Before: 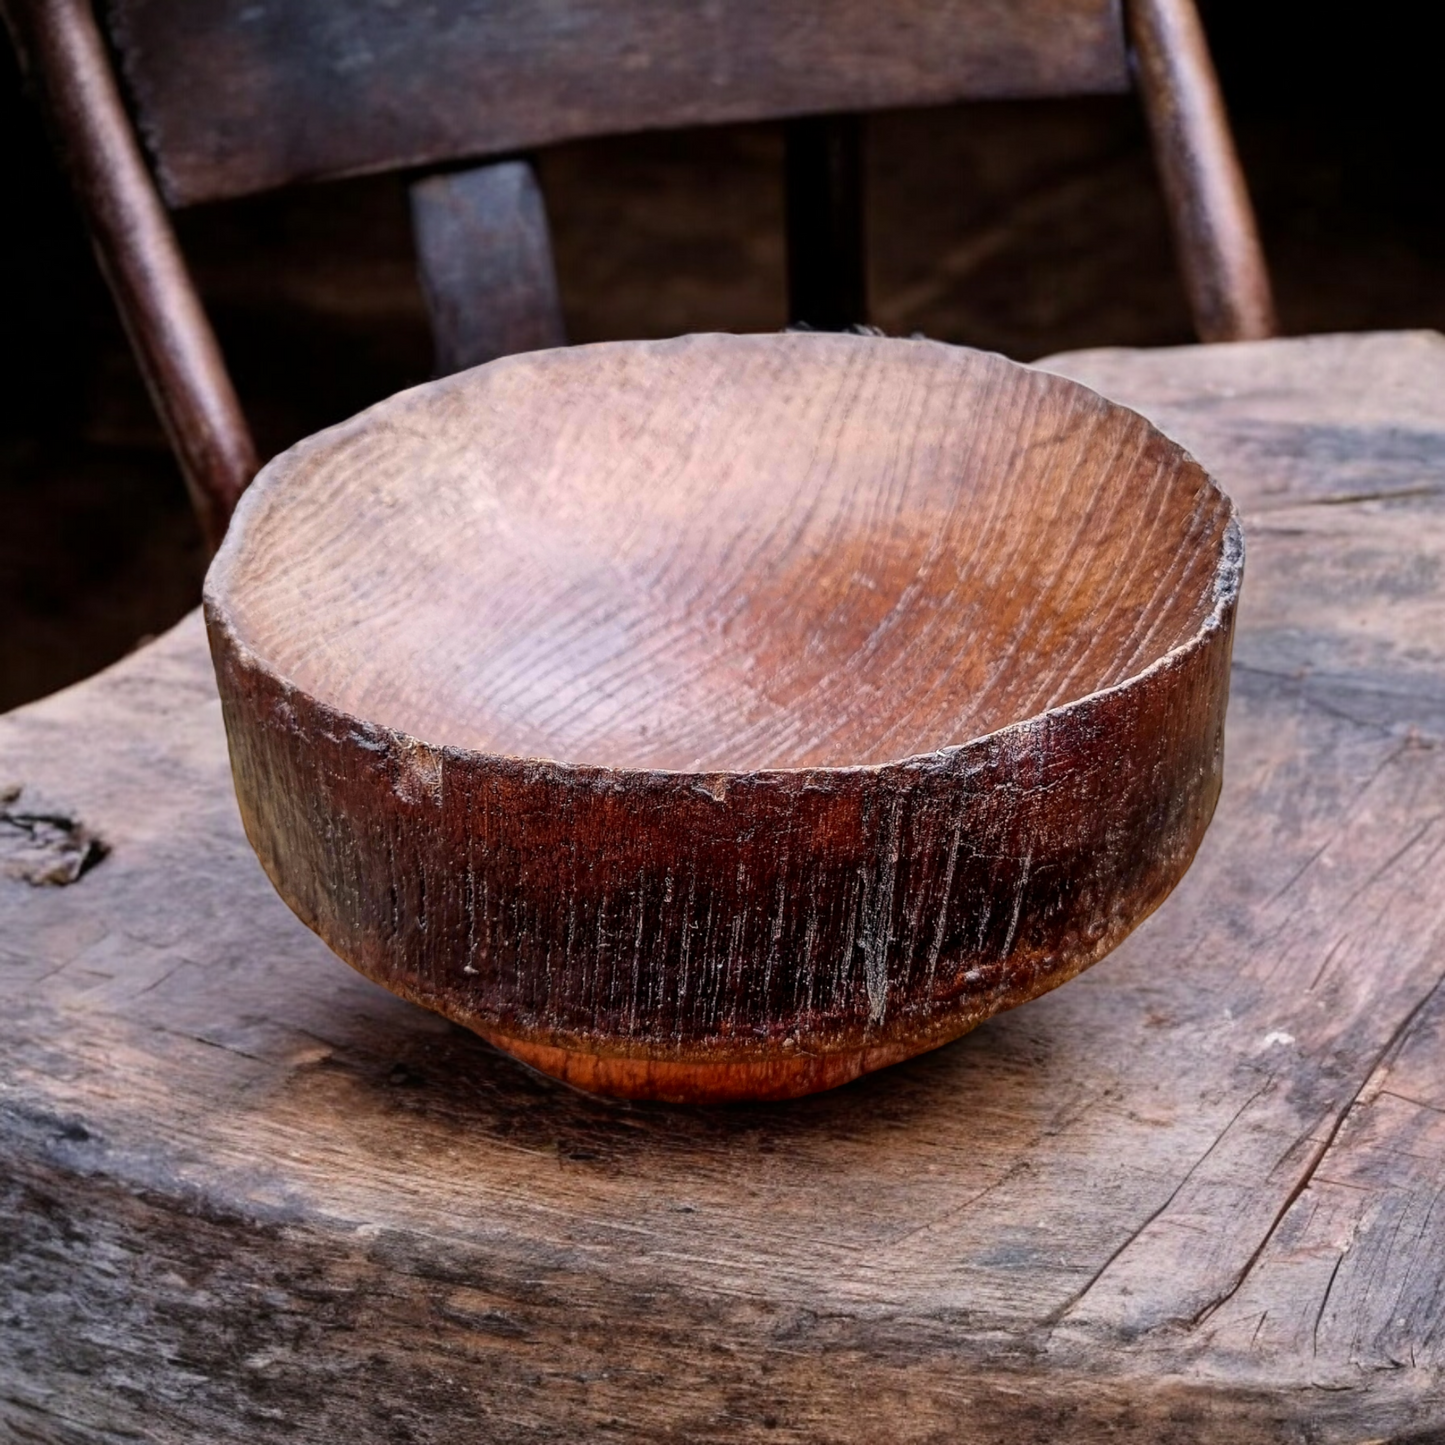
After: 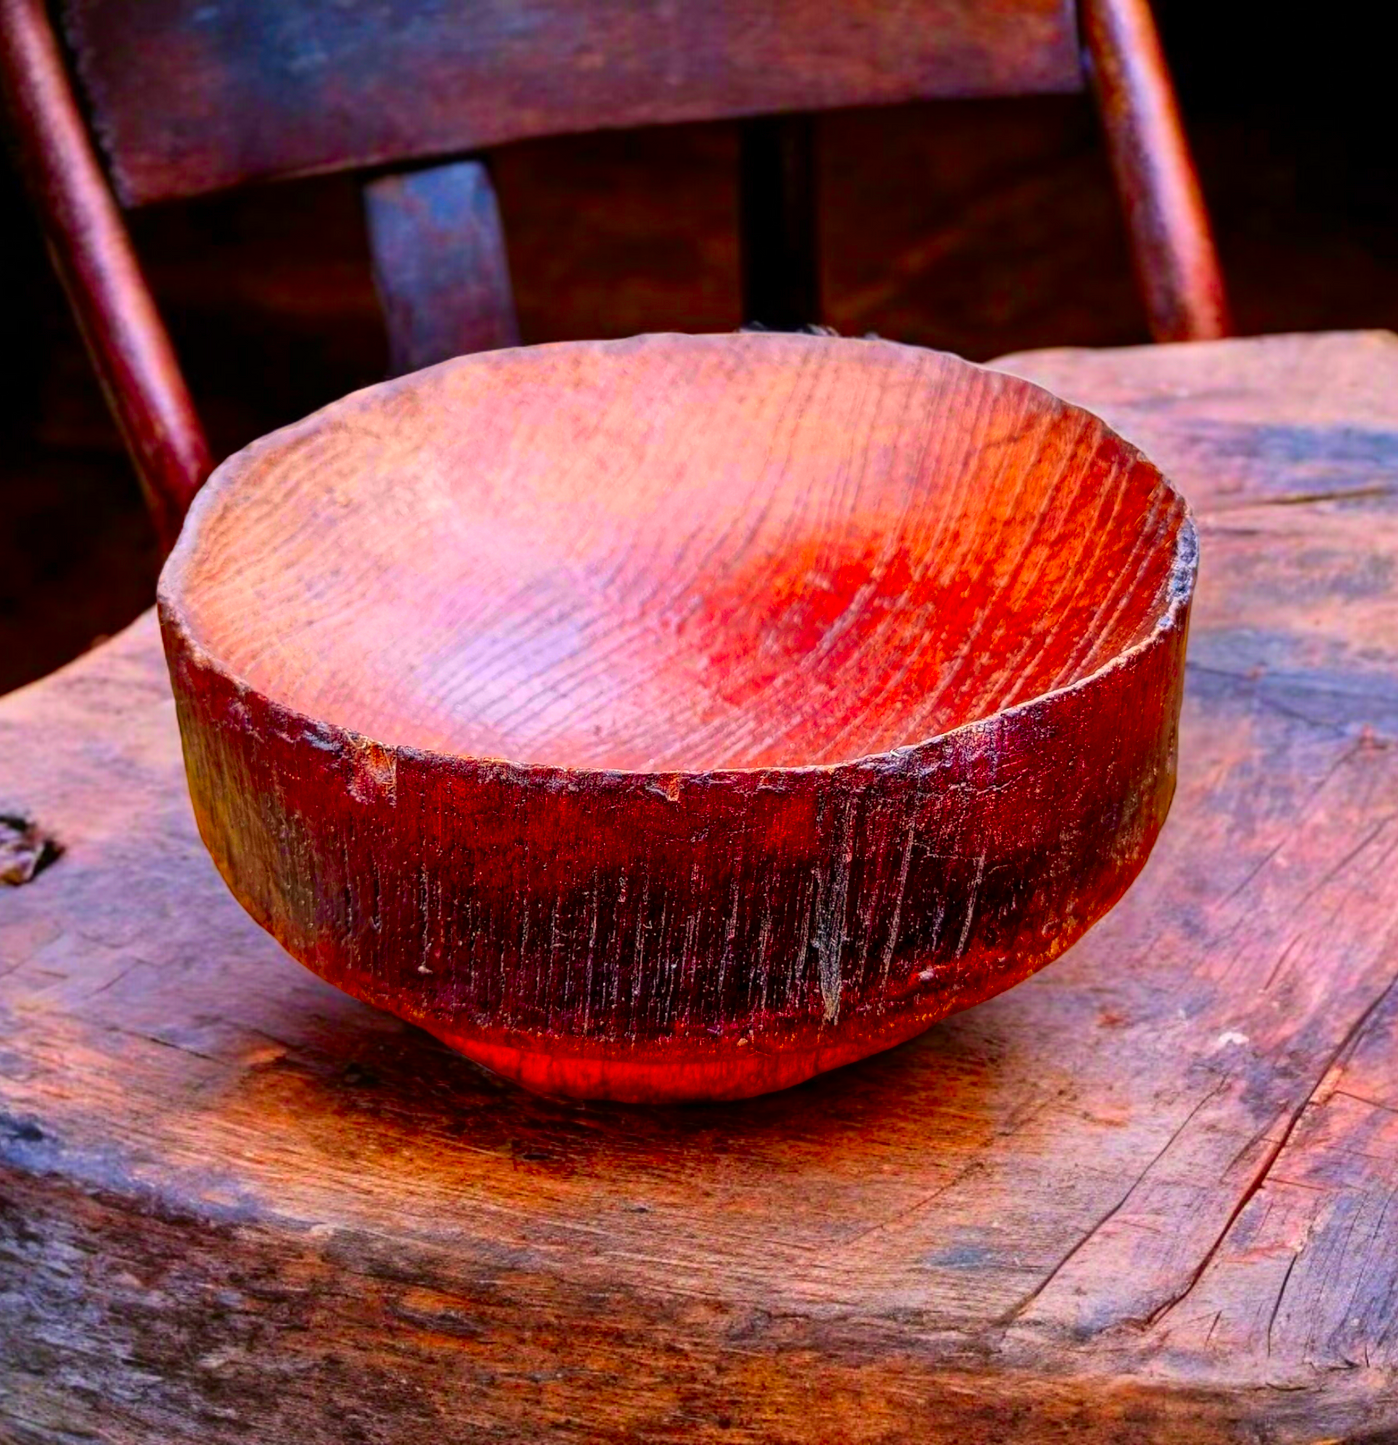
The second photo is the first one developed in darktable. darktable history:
color correction: saturation 3
crop and rotate: left 3.238%
